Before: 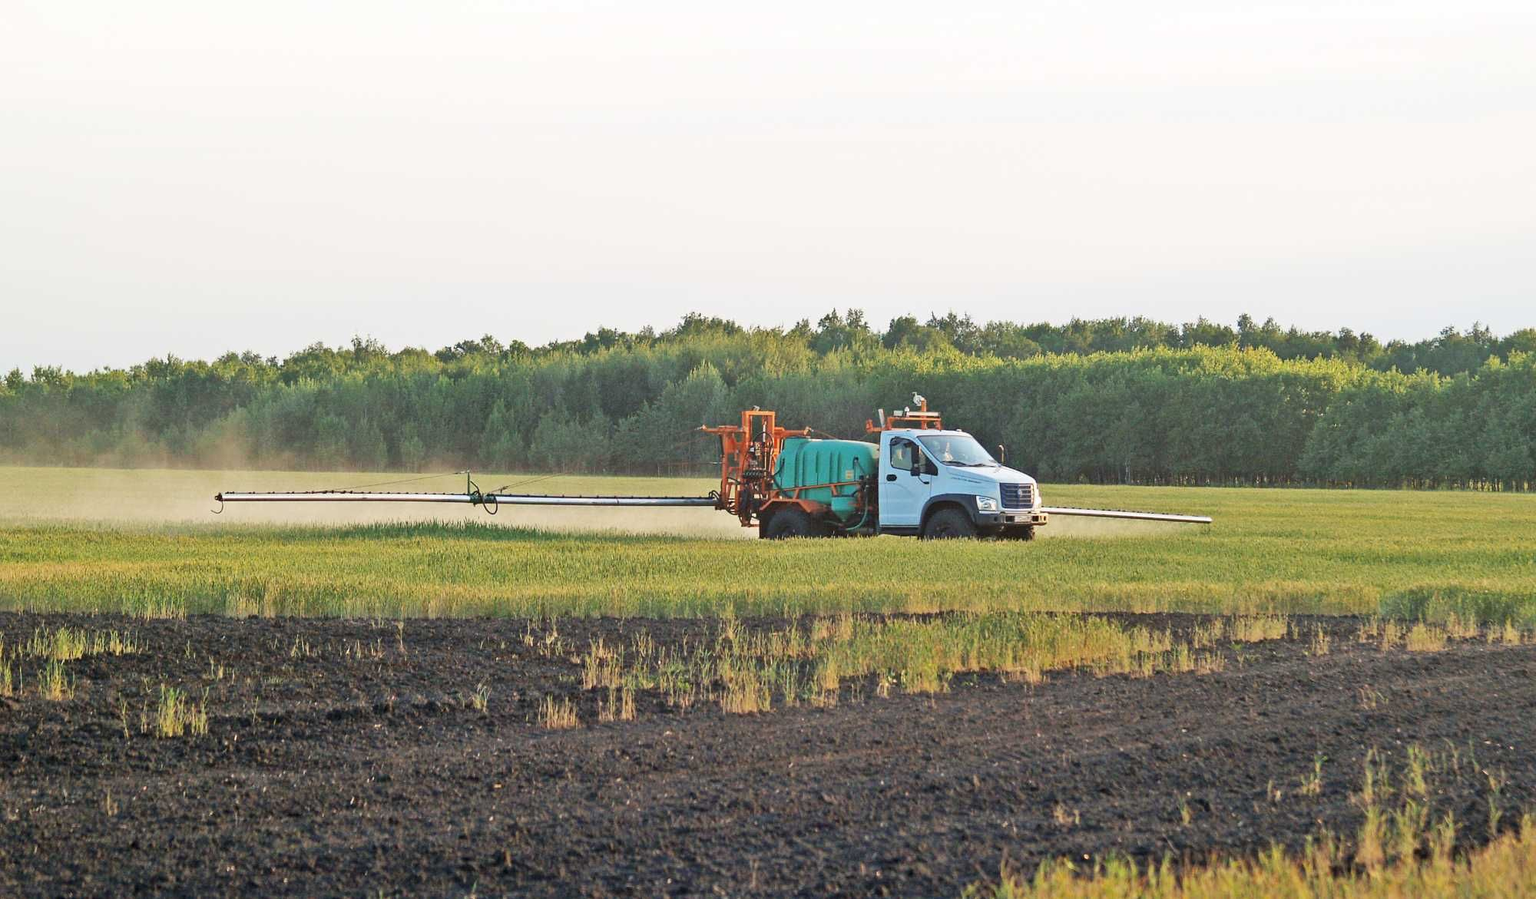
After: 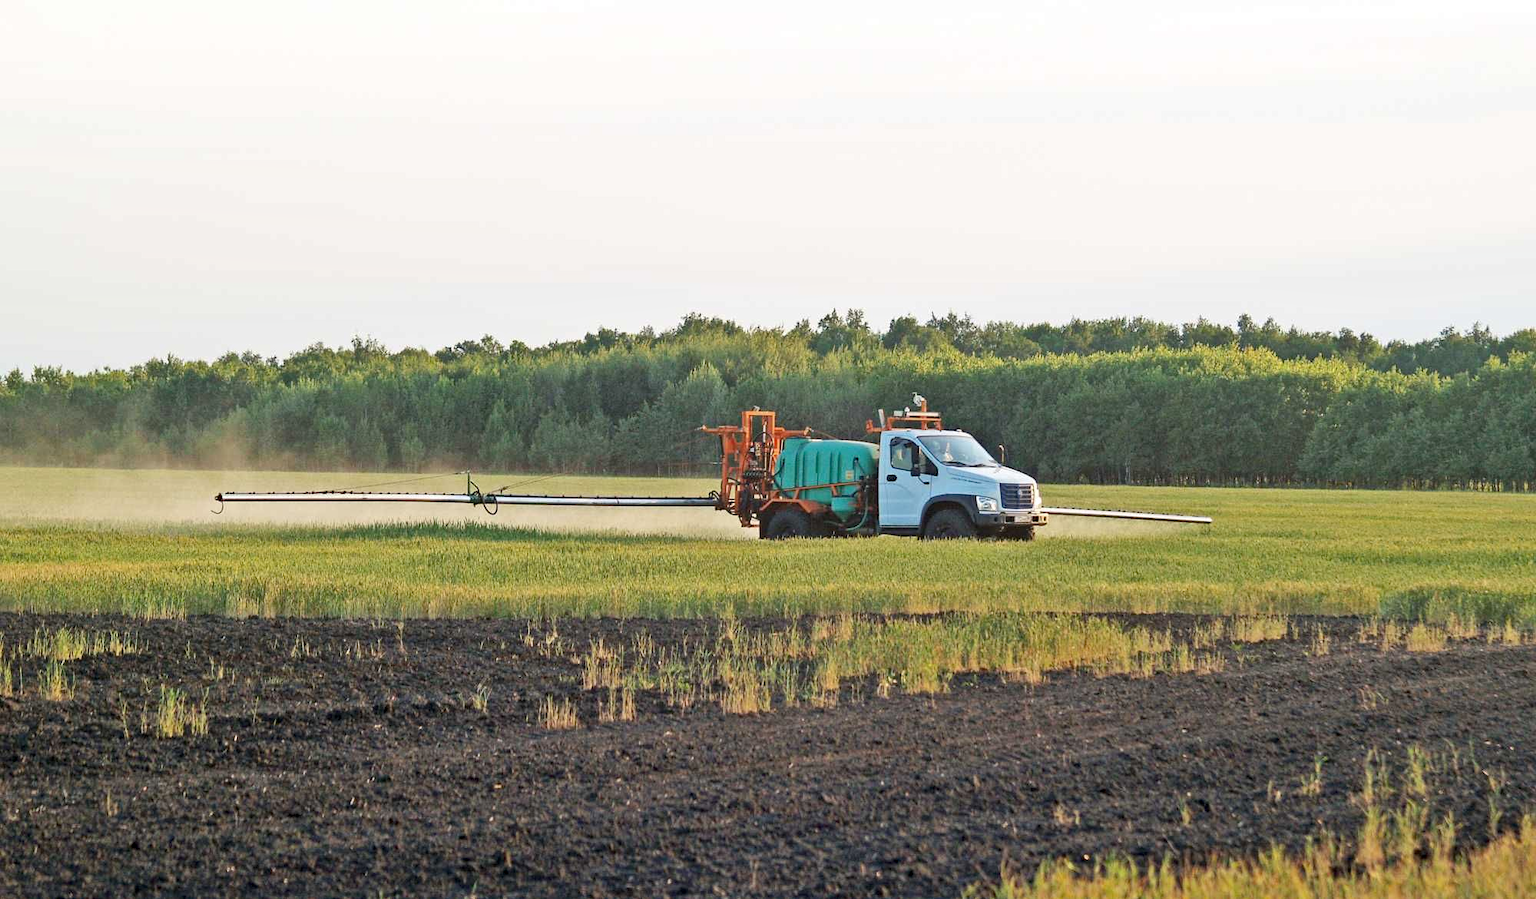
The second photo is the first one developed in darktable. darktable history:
local contrast: highlights 101%, shadows 99%, detail 119%, midtone range 0.2
haze removal: compatibility mode true, adaptive false
tone equalizer: mask exposure compensation -0.486 EV
